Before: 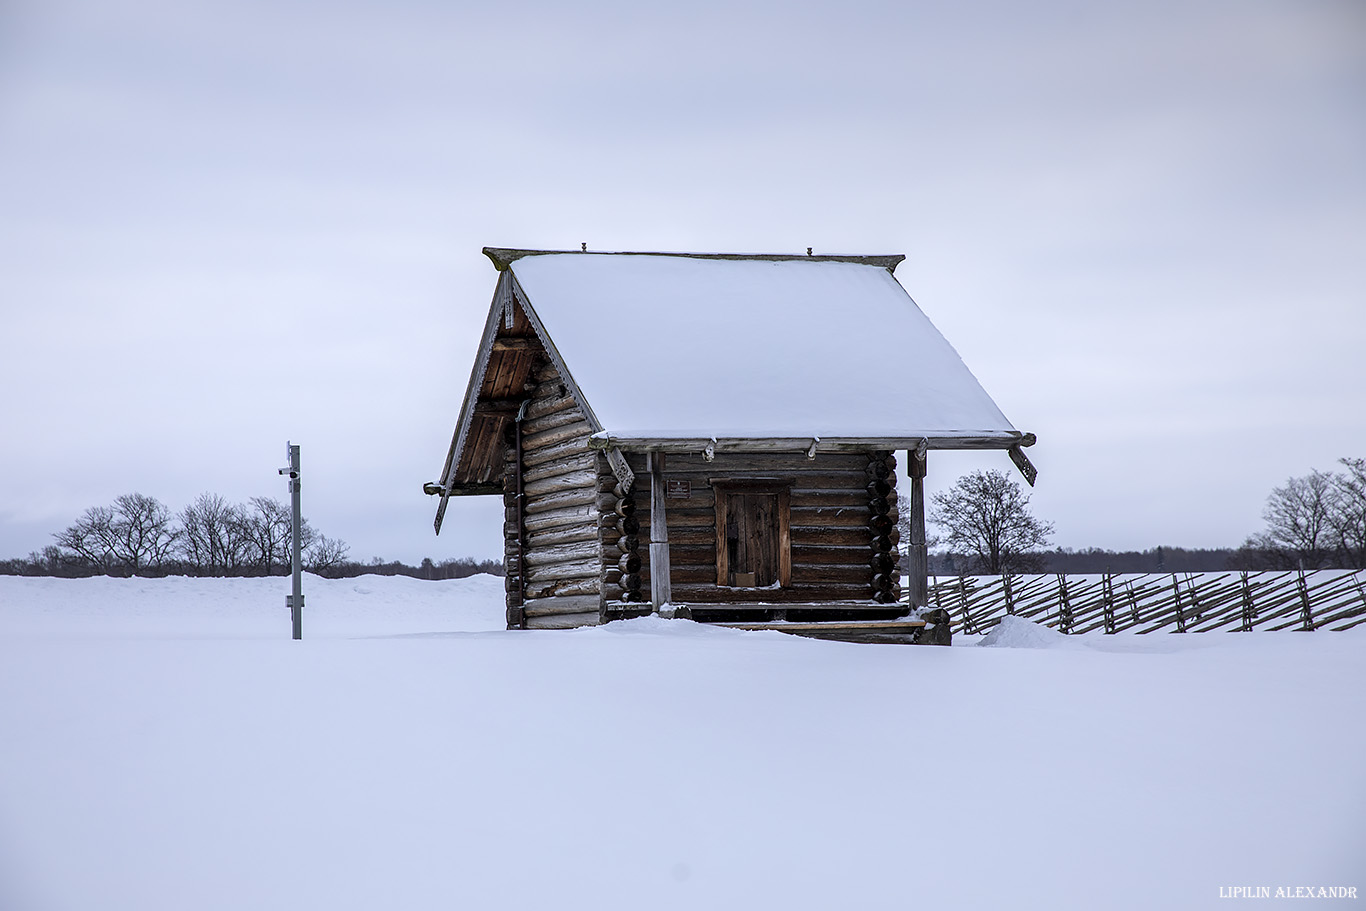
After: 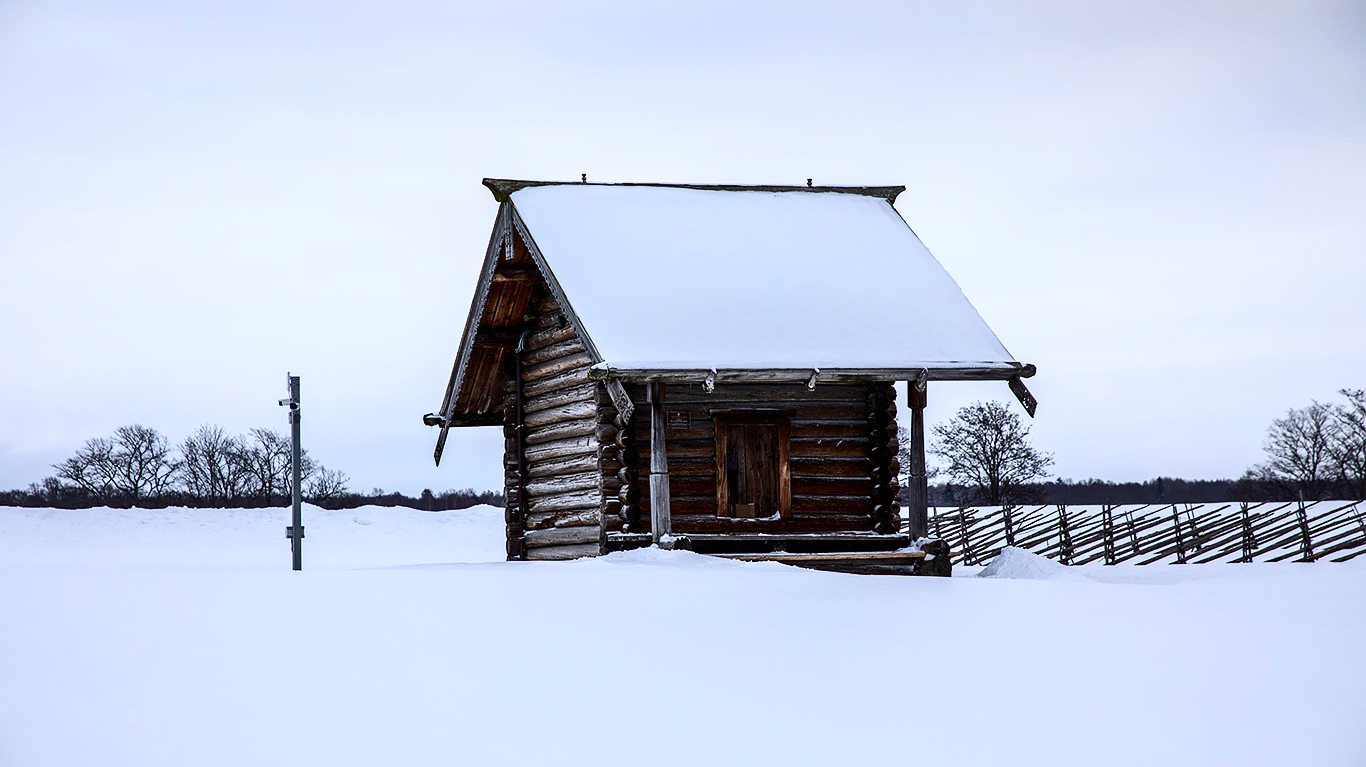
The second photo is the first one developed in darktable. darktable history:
contrast brightness saturation: contrast 0.299
haze removal: compatibility mode true, adaptive false
crop: top 7.612%, bottom 8.193%
